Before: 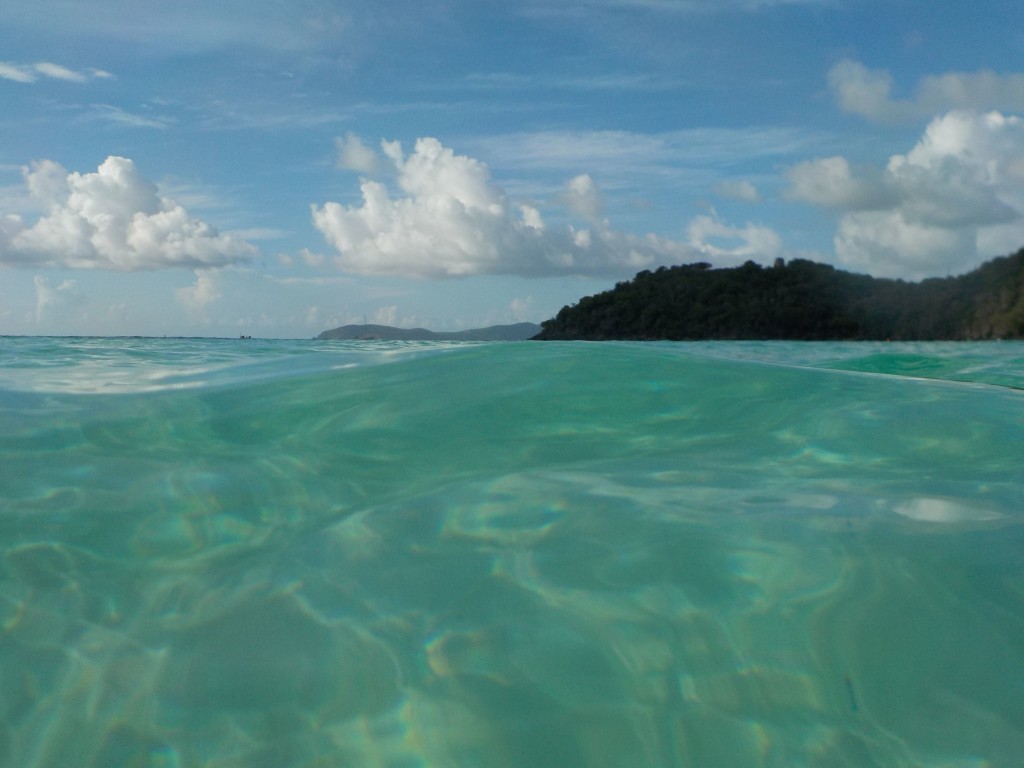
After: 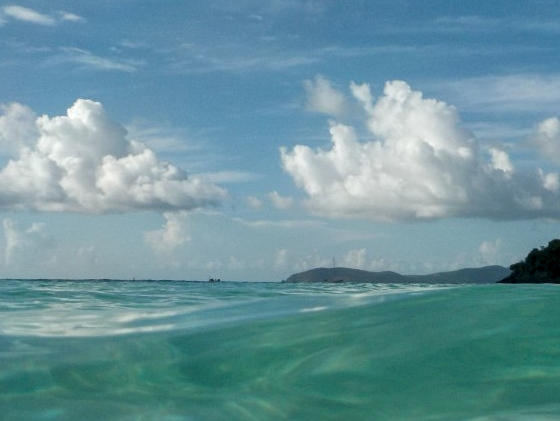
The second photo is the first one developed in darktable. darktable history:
contrast brightness saturation: contrast 0.03, brightness -0.04
local contrast: detail 142%
crop and rotate: left 3.047%, top 7.509%, right 42.236%, bottom 37.598%
